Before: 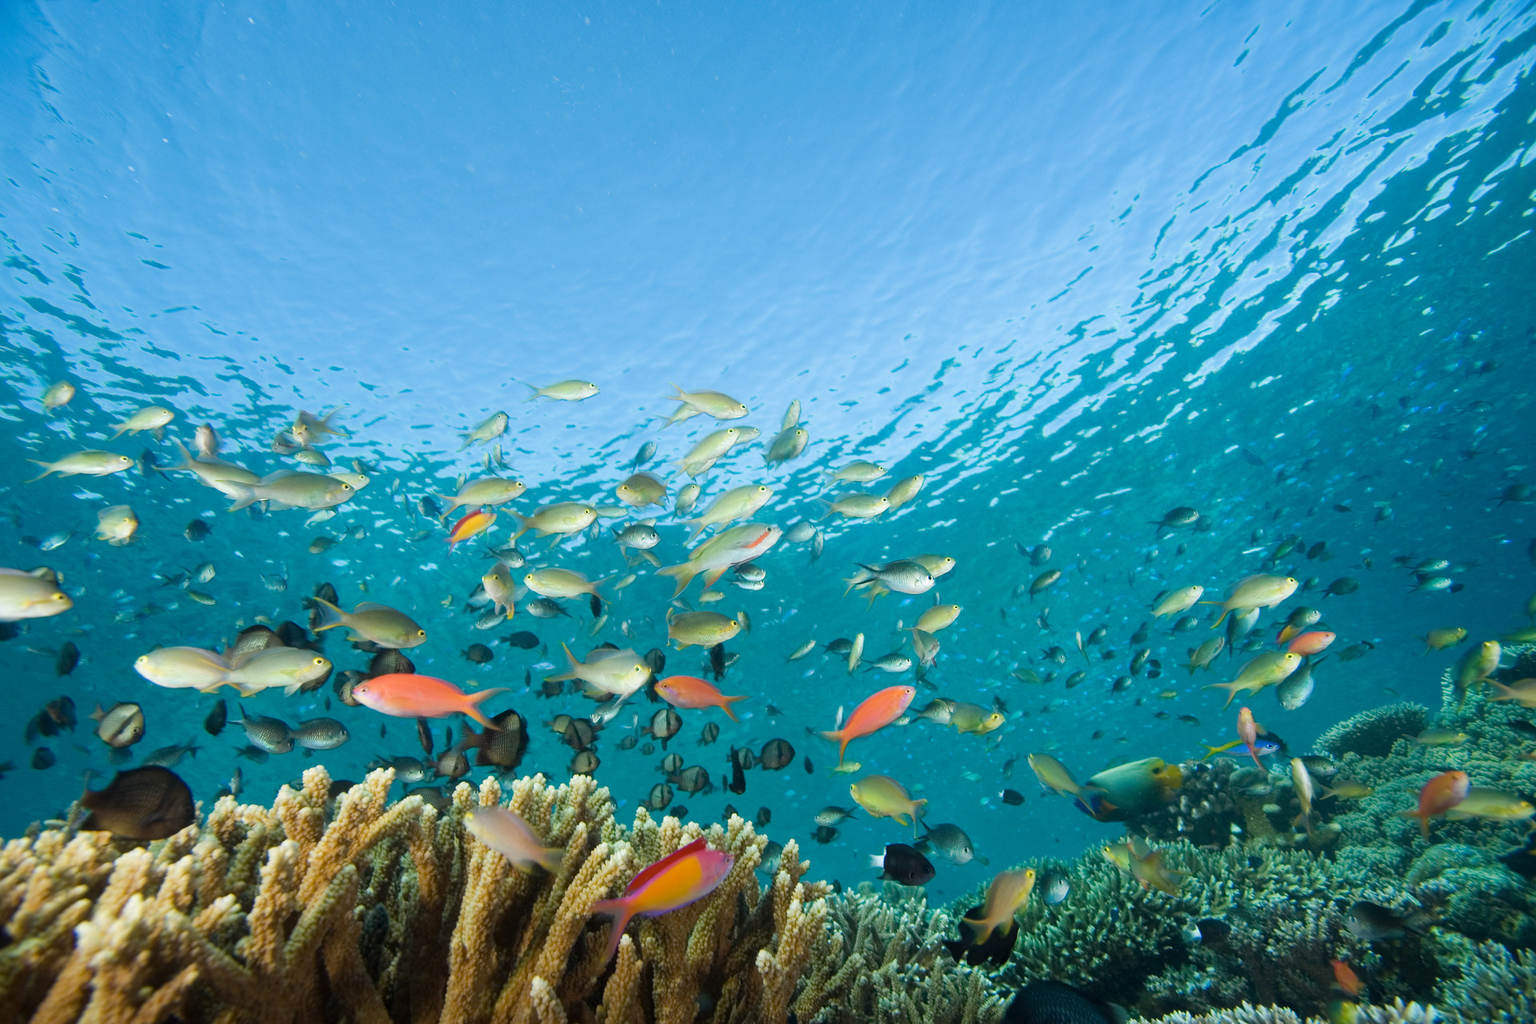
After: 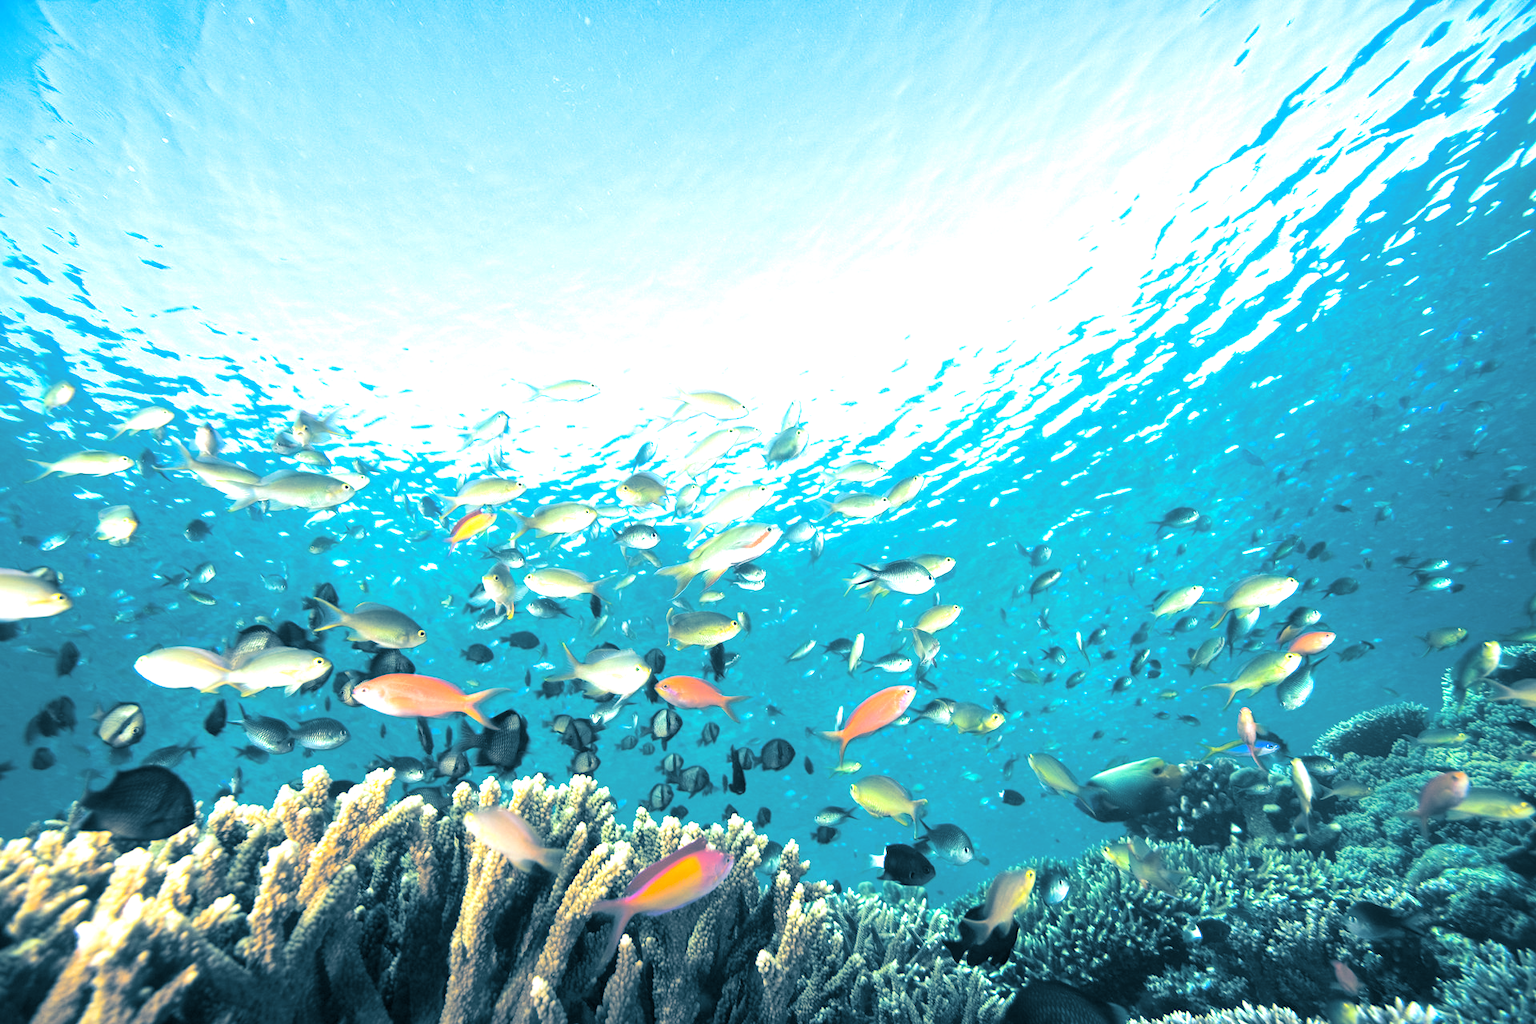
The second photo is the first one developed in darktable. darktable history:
exposure: black level correction 0, exposure 1.1 EV, compensate highlight preservation false
split-toning: shadows › hue 212.4°, balance -70
